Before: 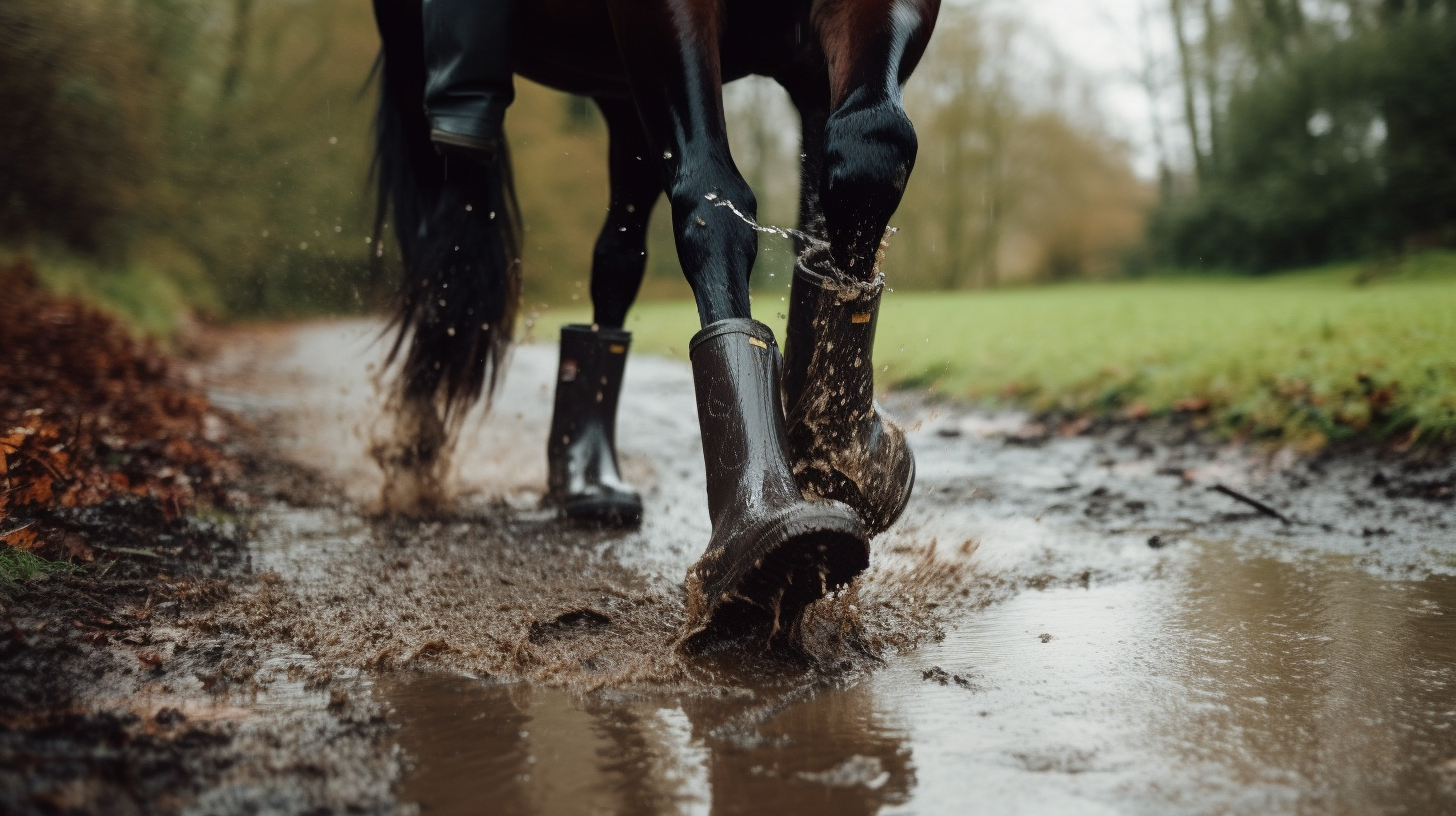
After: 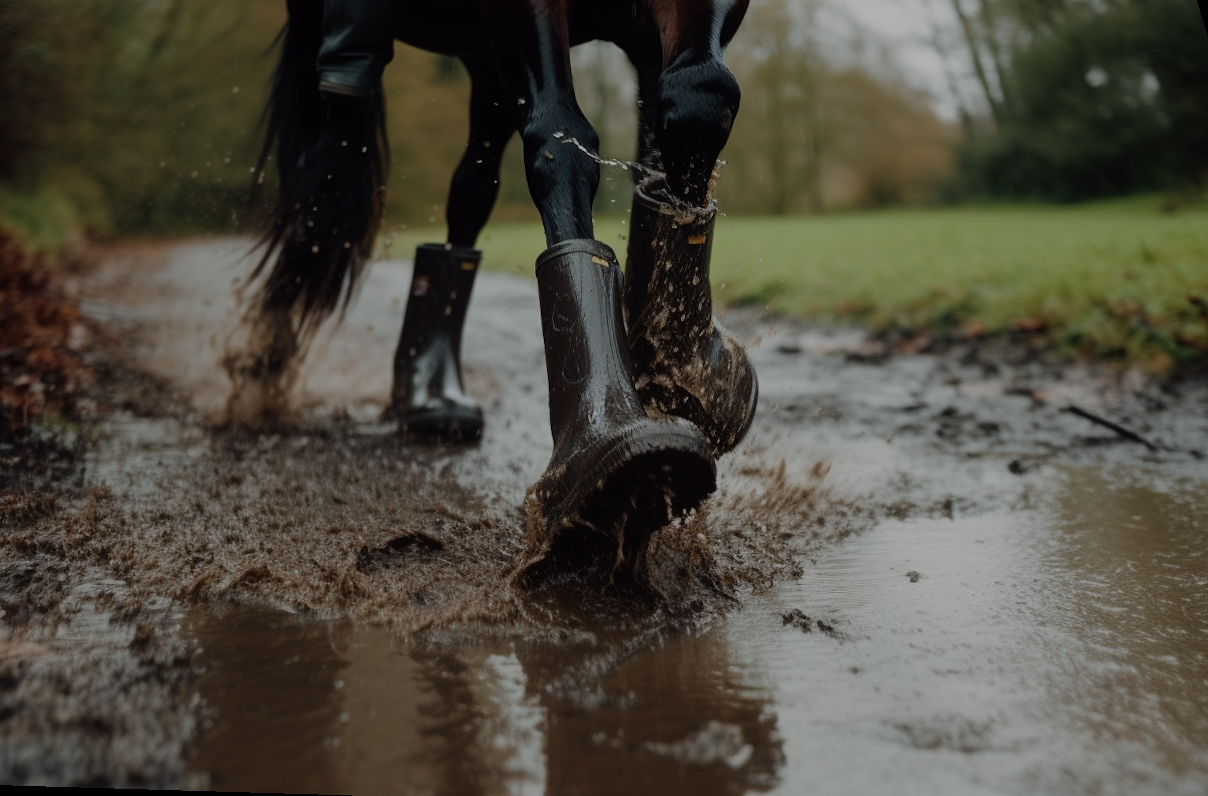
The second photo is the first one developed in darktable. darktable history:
exposure: exposure -1 EV, compensate highlight preservation false
rotate and perspective: rotation 0.72°, lens shift (vertical) -0.352, lens shift (horizontal) -0.051, crop left 0.152, crop right 0.859, crop top 0.019, crop bottom 0.964
